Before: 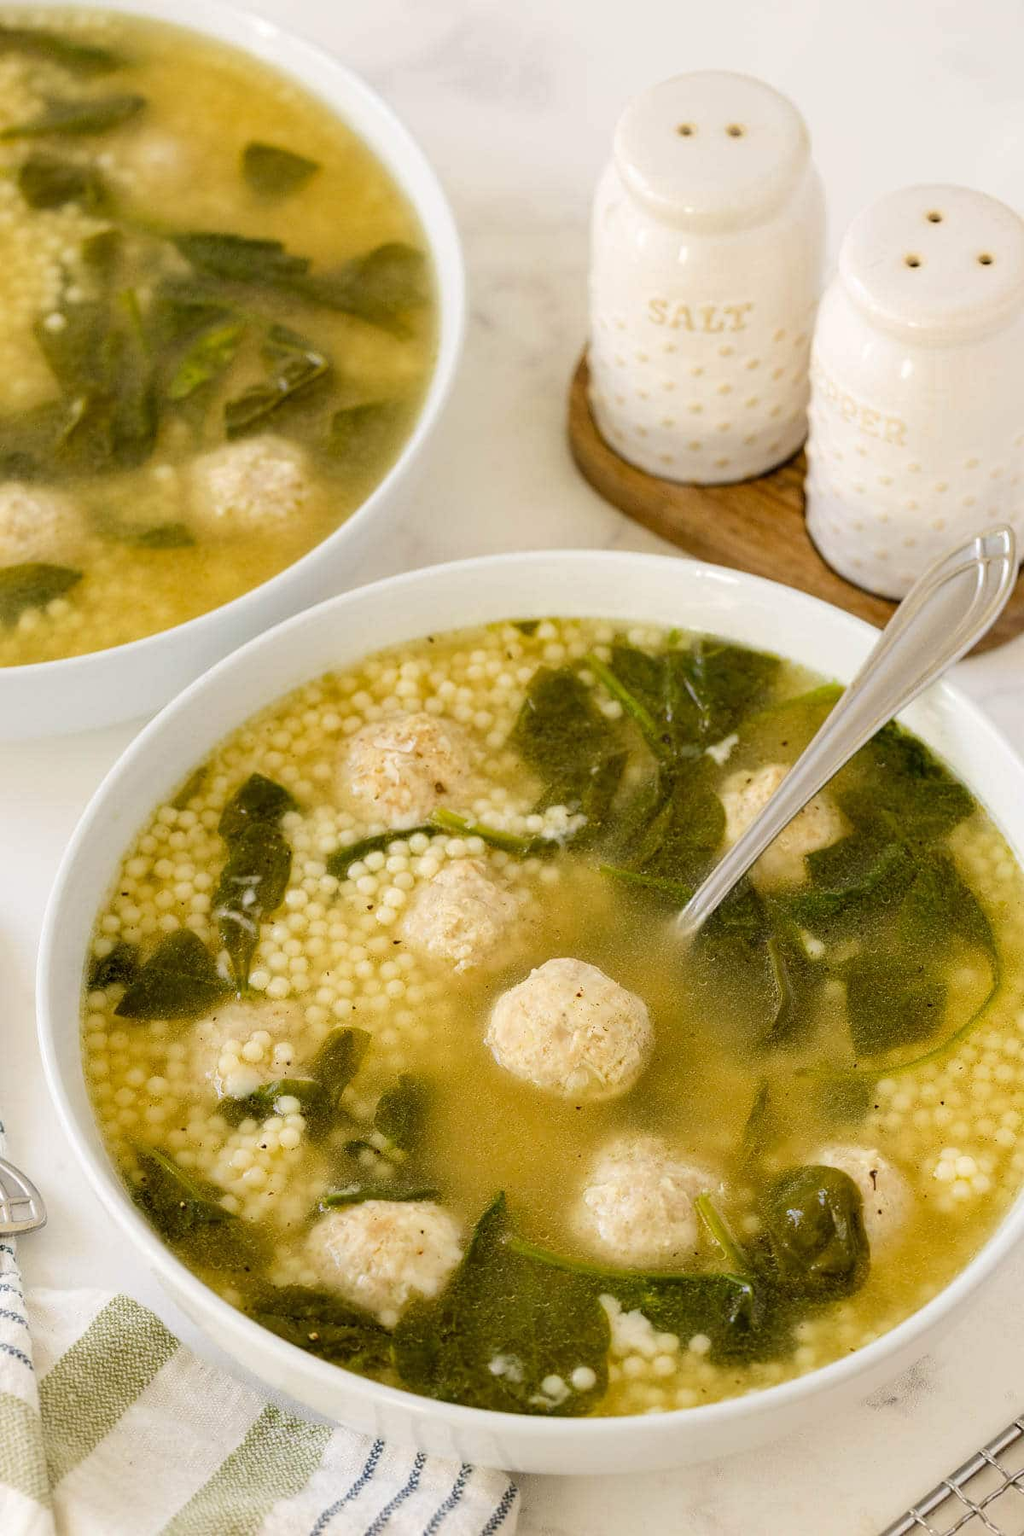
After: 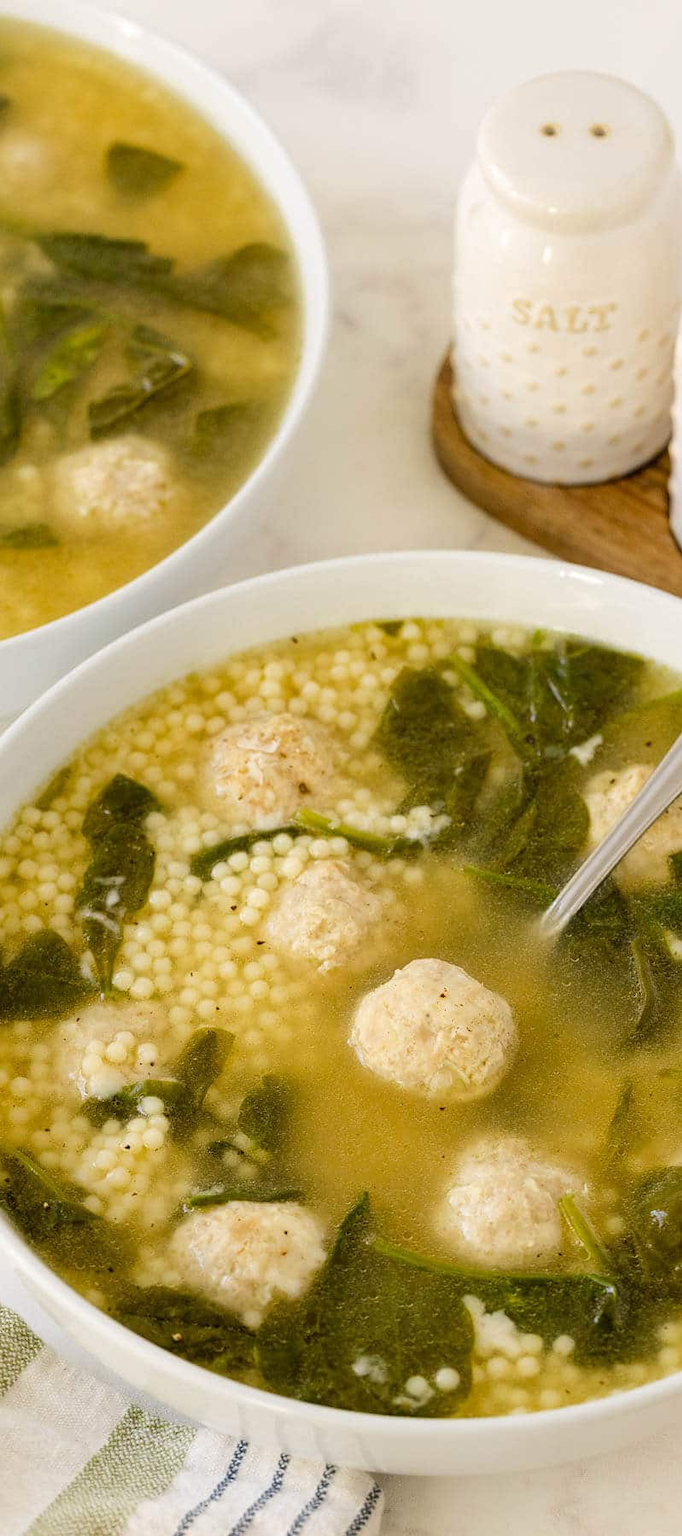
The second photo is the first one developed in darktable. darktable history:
color correction: highlights b* 0.023
crop and rotate: left 13.359%, right 20.029%
